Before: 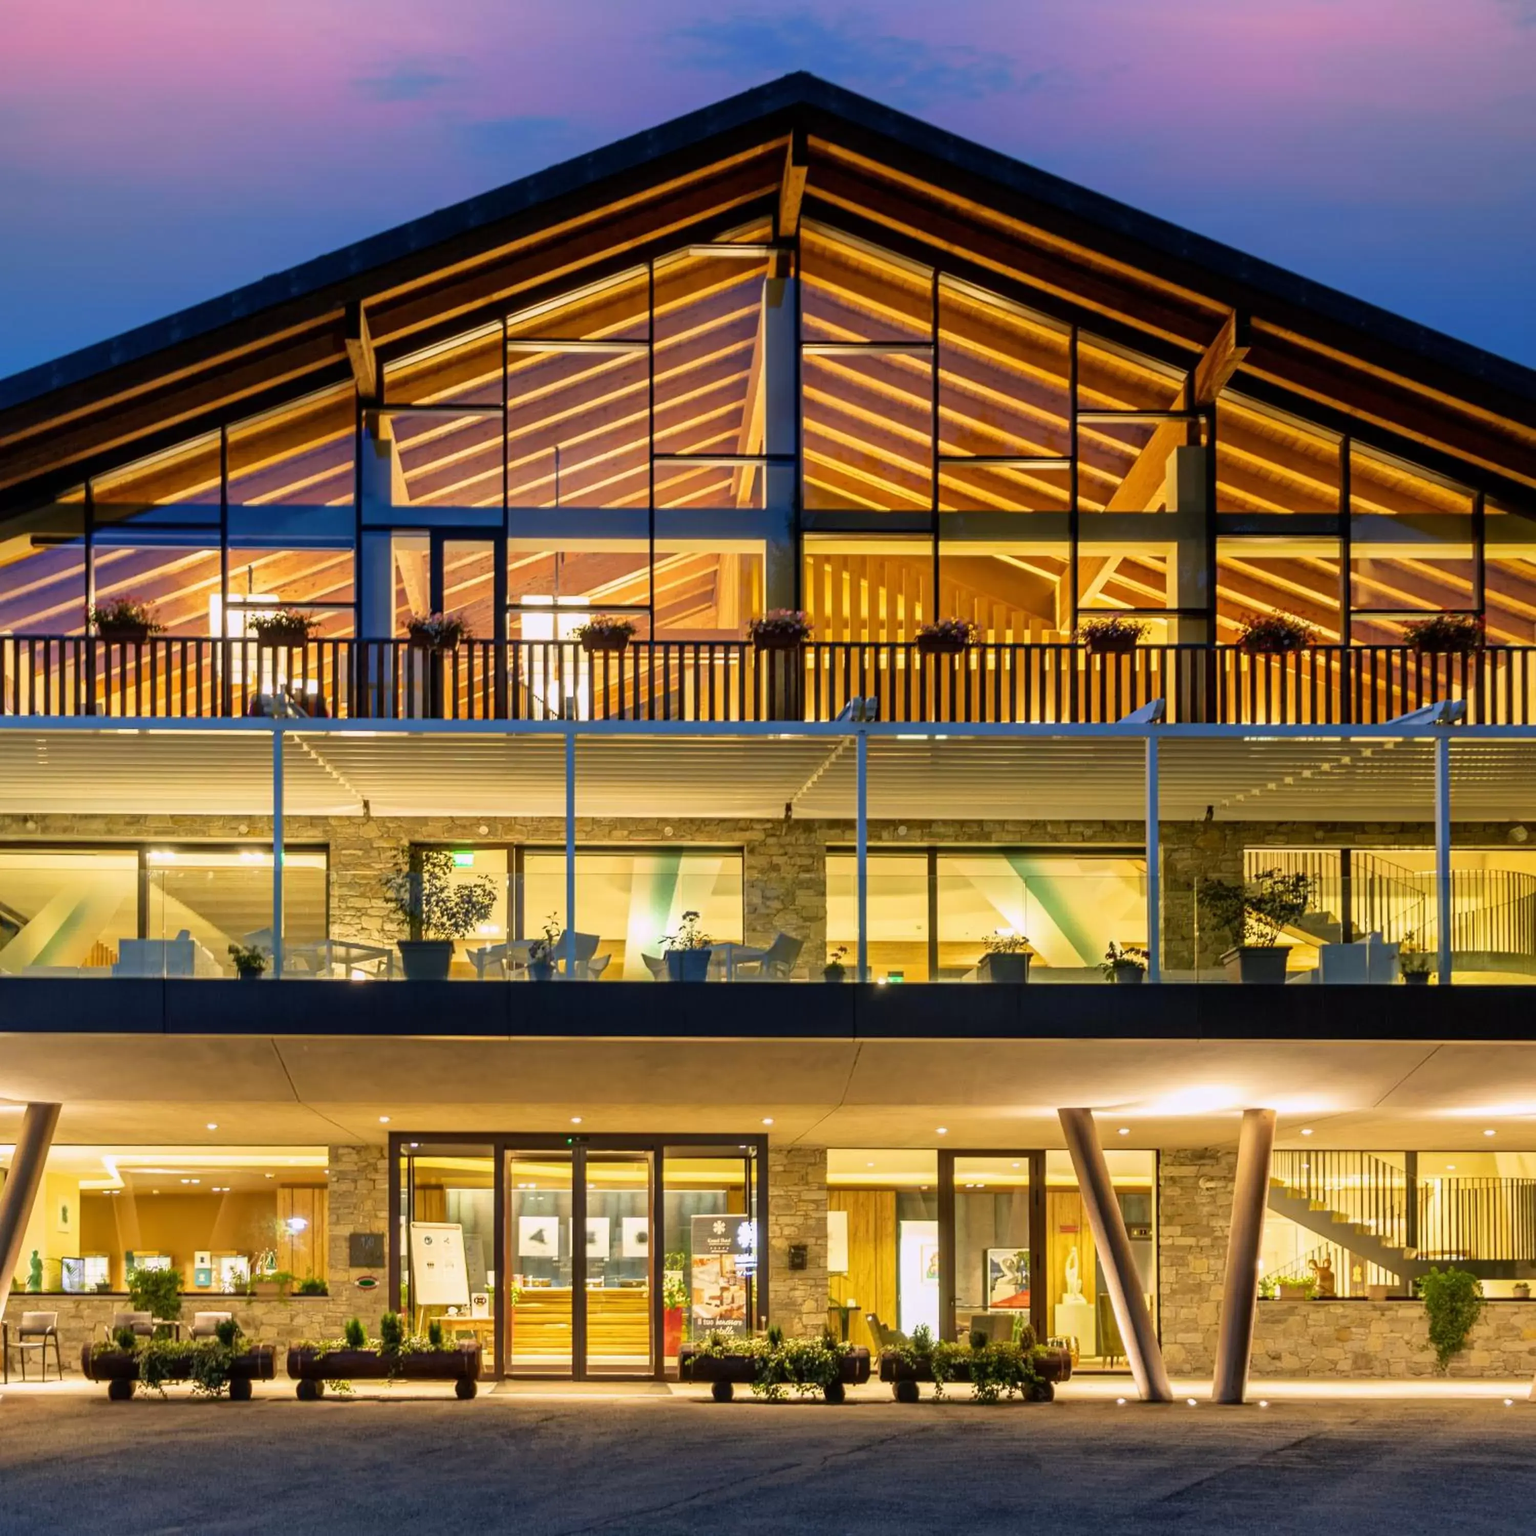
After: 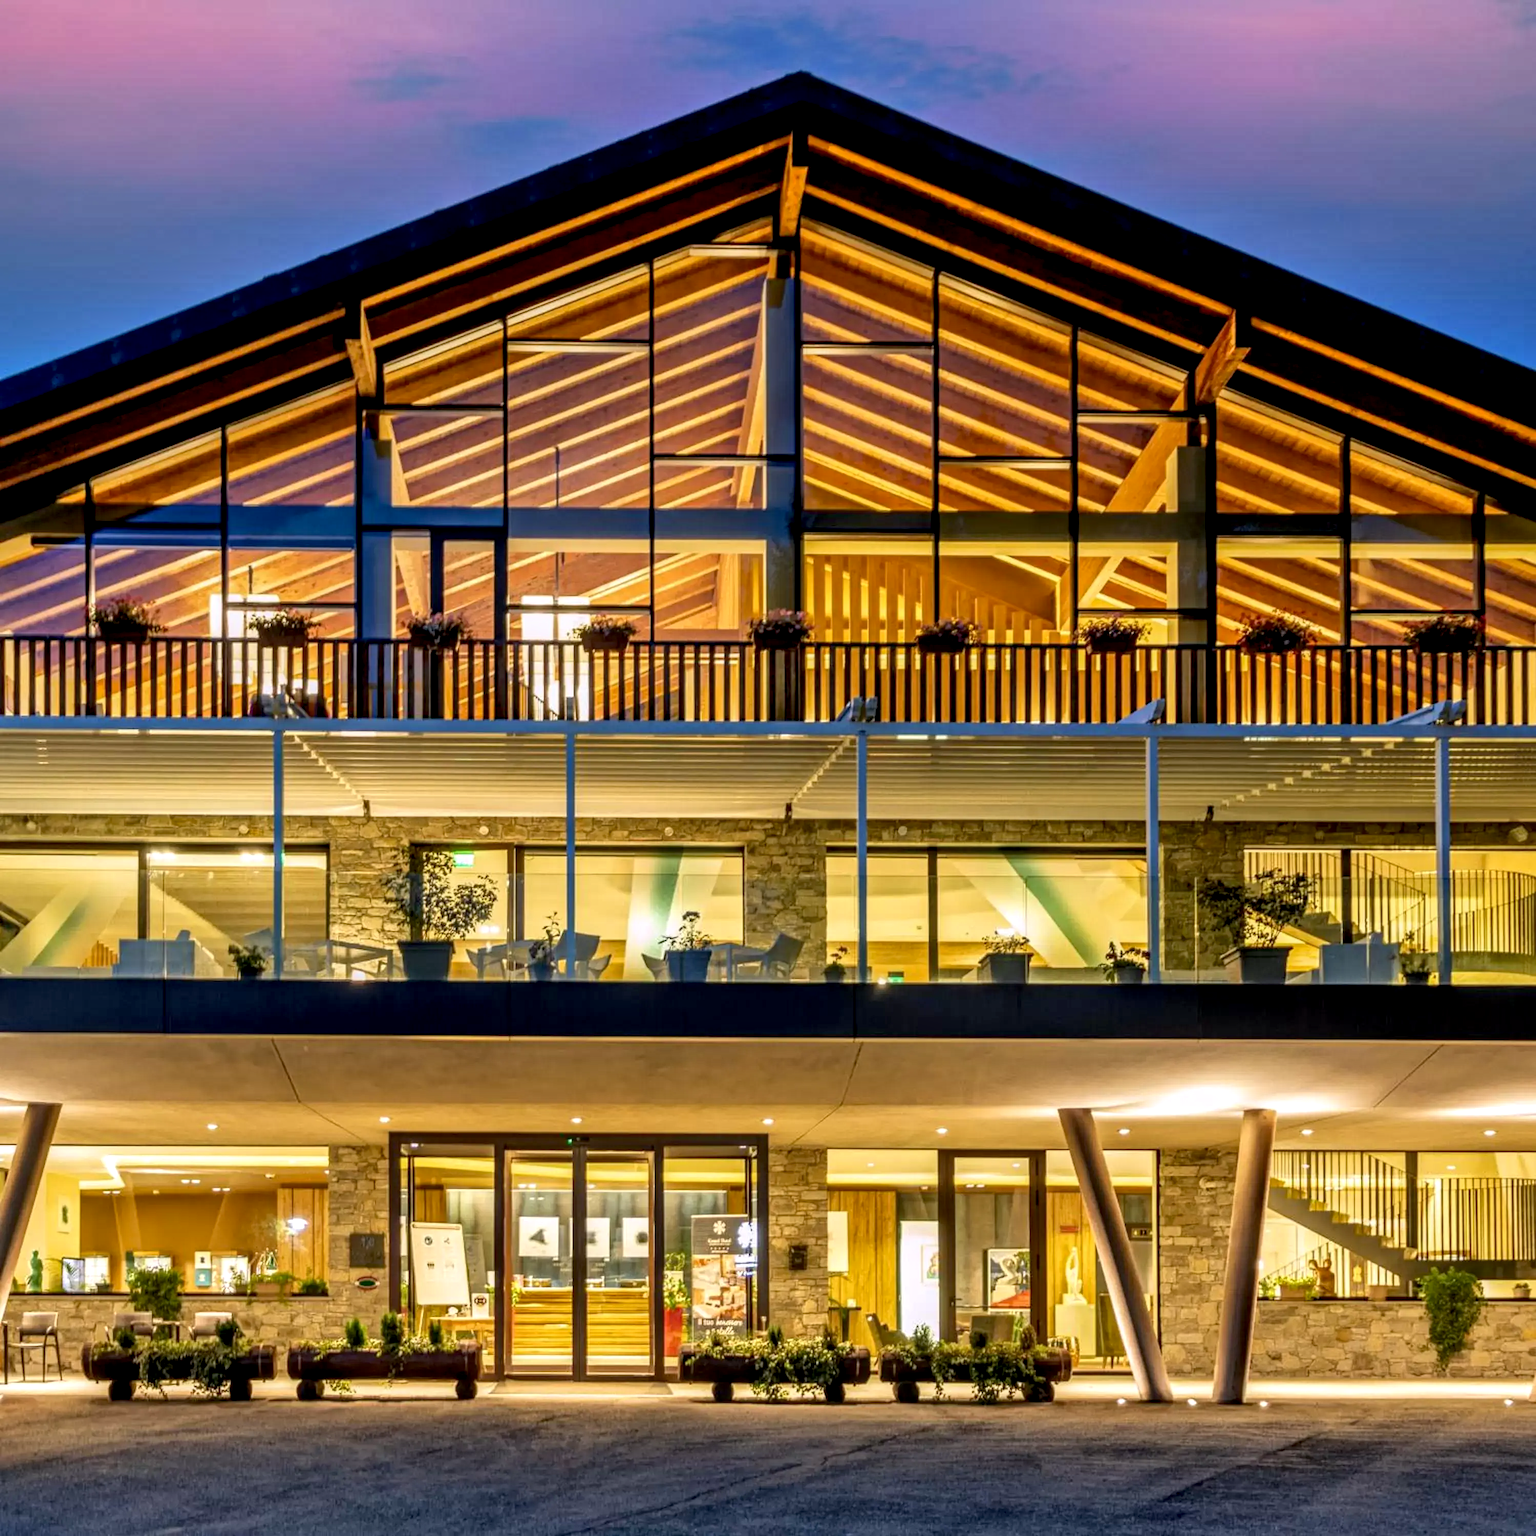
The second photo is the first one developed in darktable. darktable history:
shadows and highlights: soften with gaussian
local contrast: highlights 62%, detail 143%, midtone range 0.424
tone equalizer: edges refinement/feathering 500, mask exposure compensation -1.57 EV, preserve details no
exposure: black level correction 0.005, exposure 0.016 EV, compensate highlight preservation false
